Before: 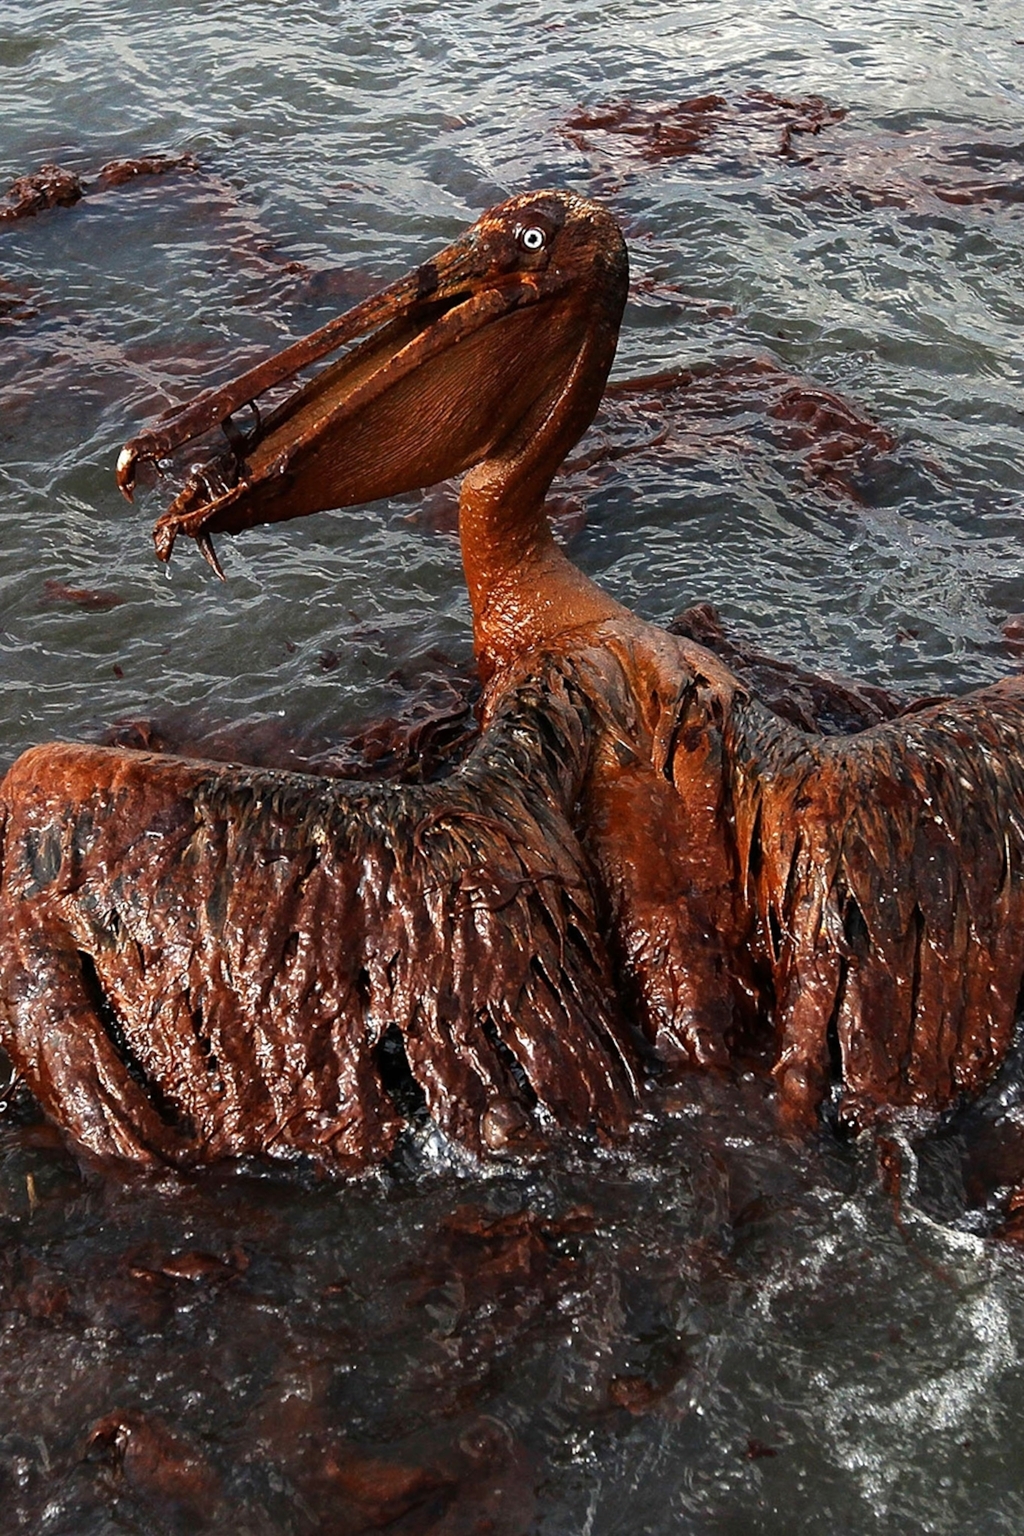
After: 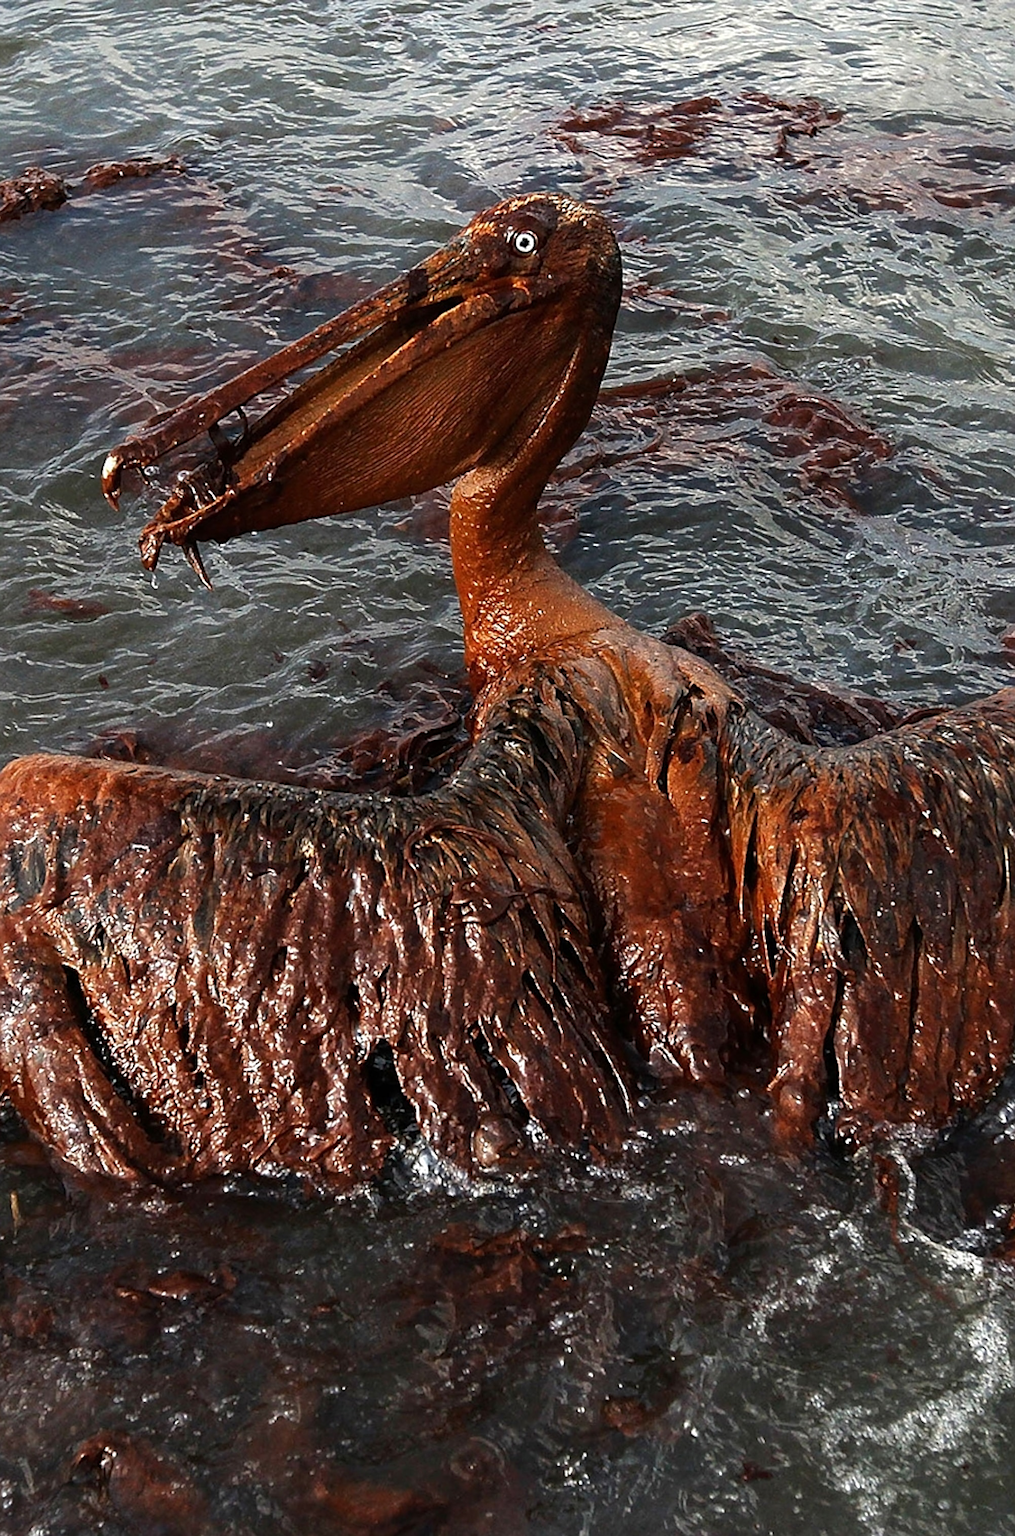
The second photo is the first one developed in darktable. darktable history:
crop and rotate: left 1.641%, right 0.666%, bottom 1.48%
sharpen: on, module defaults
